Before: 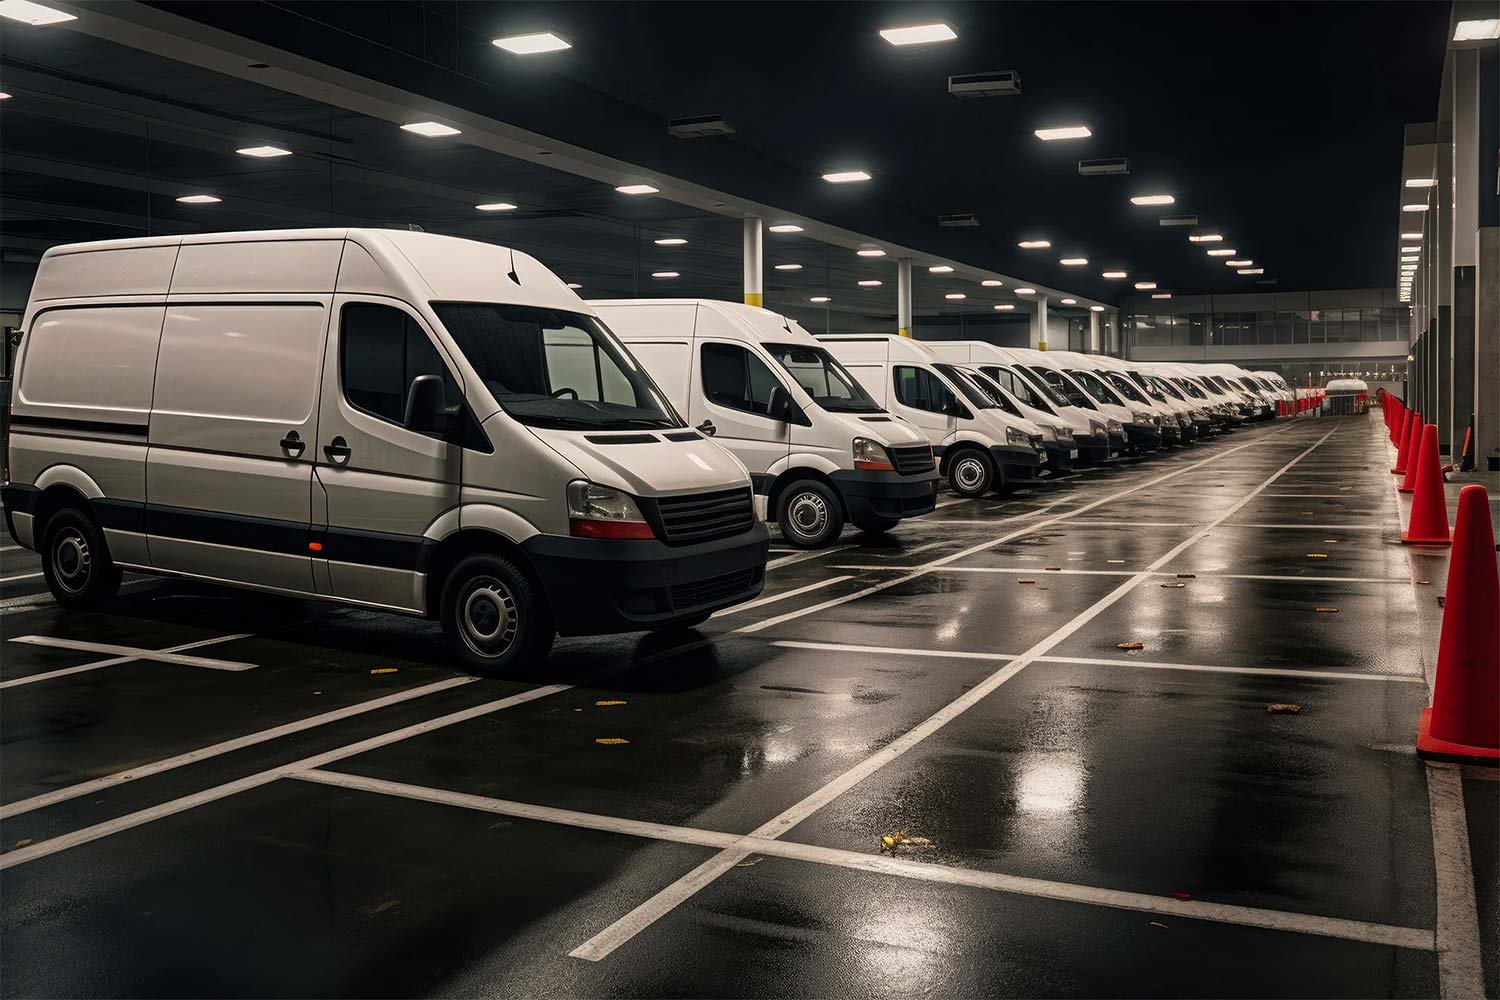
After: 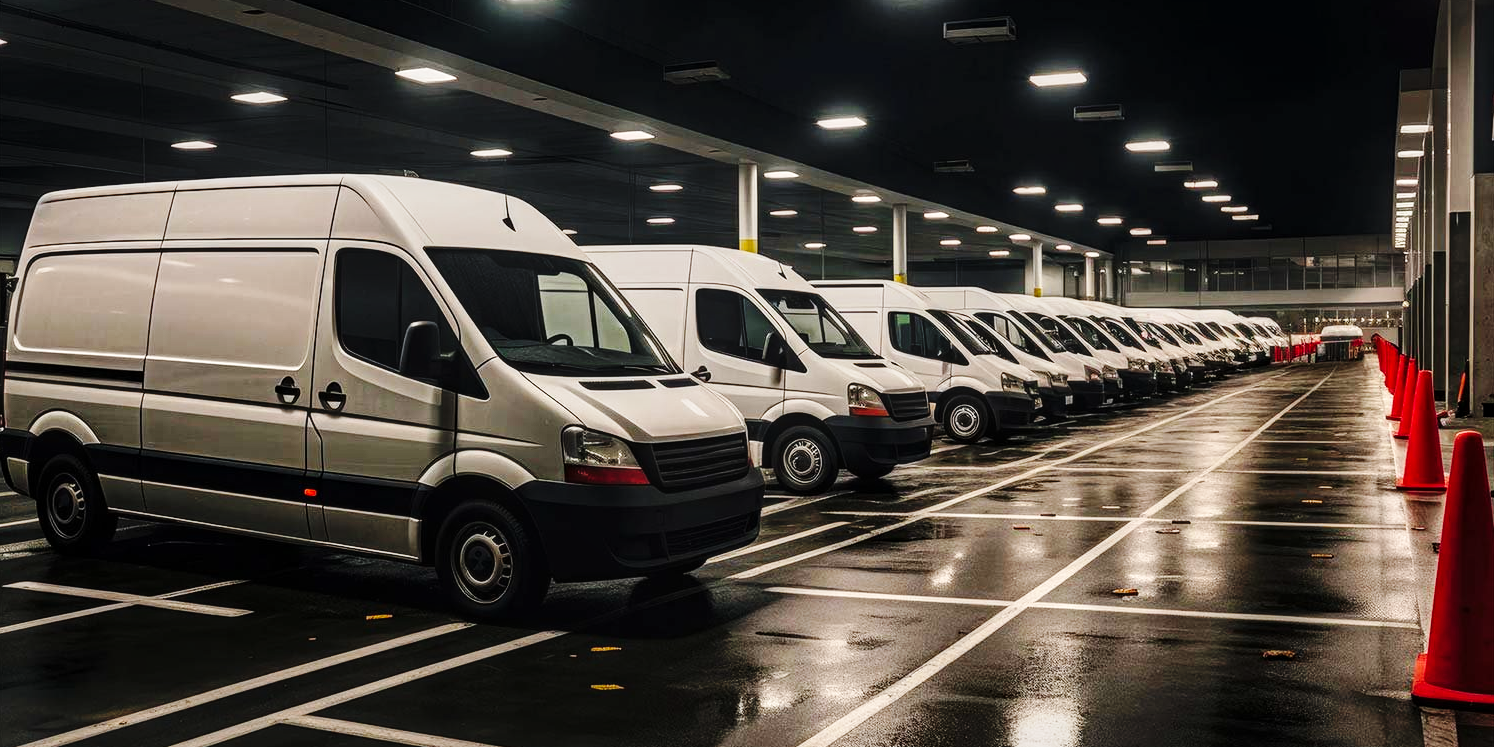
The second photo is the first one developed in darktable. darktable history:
crop: left 0.387%, top 5.469%, bottom 19.809%
white balance: red 1.009, blue 0.985
local contrast: on, module defaults
base curve: curves: ch0 [(0, 0) (0.036, 0.025) (0.121, 0.166) (0.206, 0.329) (0.605, 0.79) (1, 1)], preserve colors none
